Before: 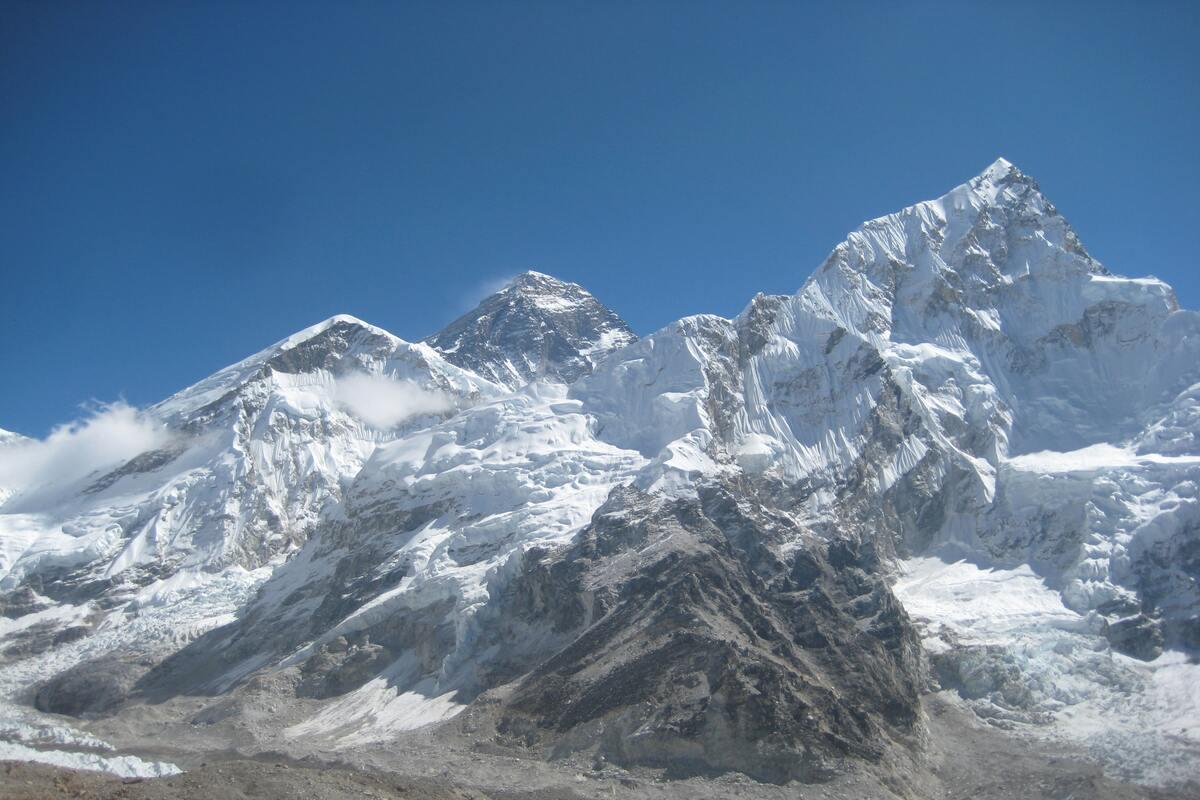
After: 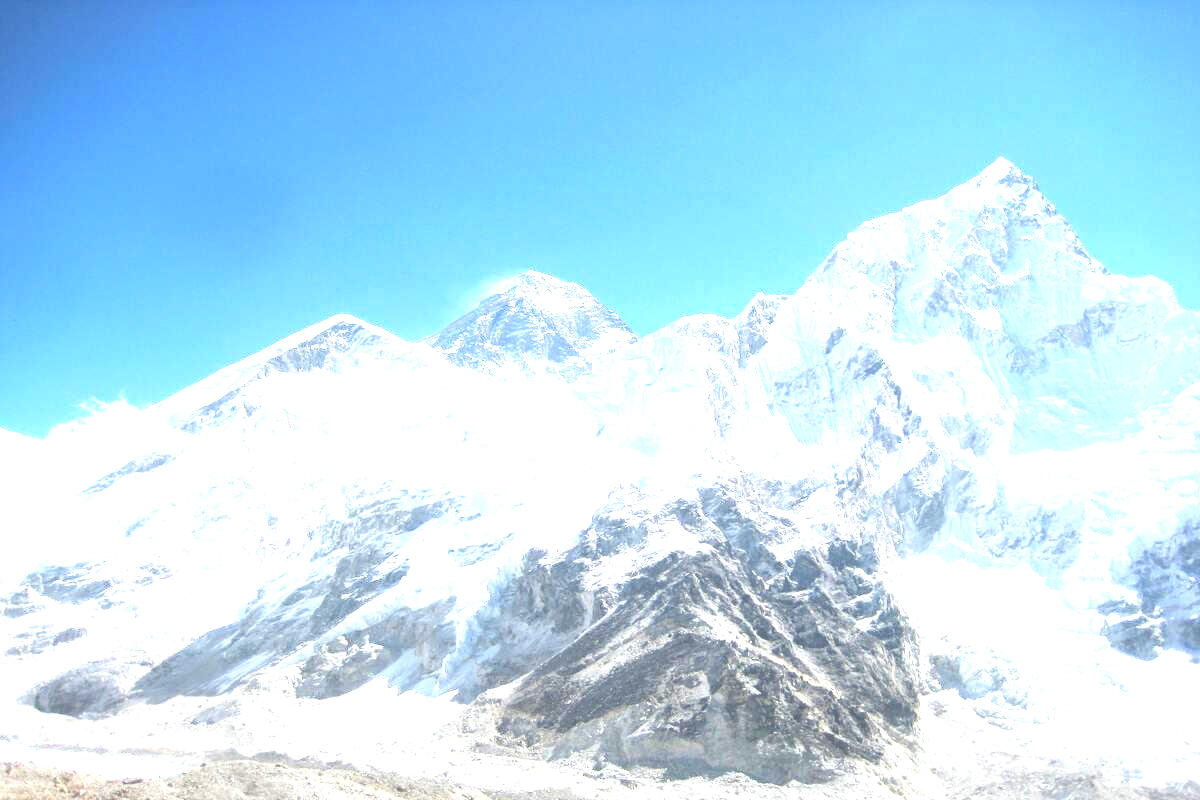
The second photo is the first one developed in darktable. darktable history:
tone equalizer: -8 EV -1.11 EV, -7 EV -1.02 EV, -6 EV -0.846 EV, -5 EV -0.565 EV, -3 EV 0.601 EV, -2 EV 0.882 EV, -1 EV 0.996 EV, +0 EV 1.07 EV
exposure: black level correction 0, exposure 1.189 EV, compensate highlight preservation false
